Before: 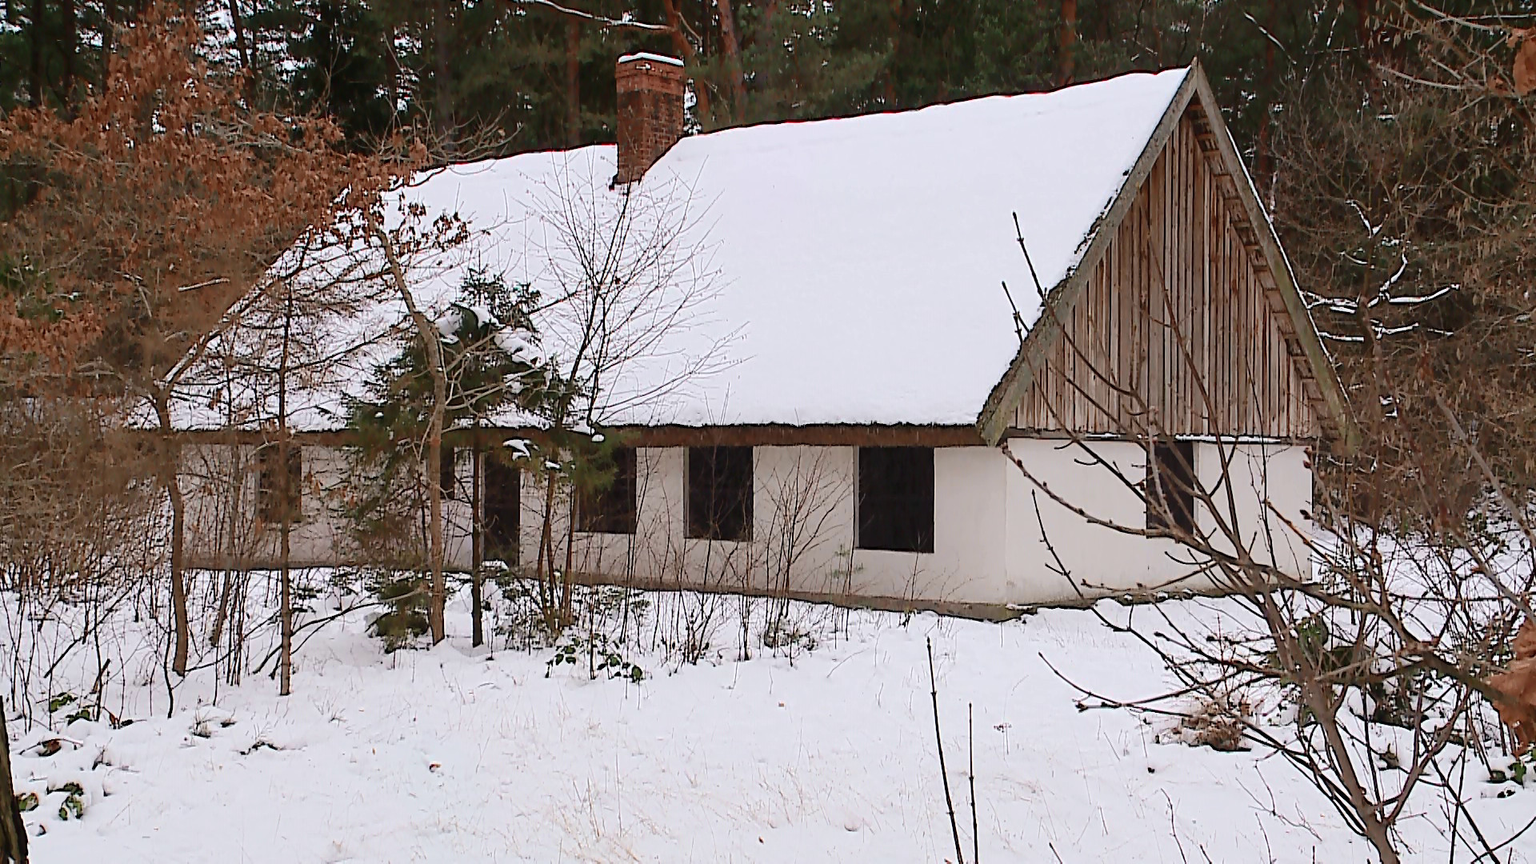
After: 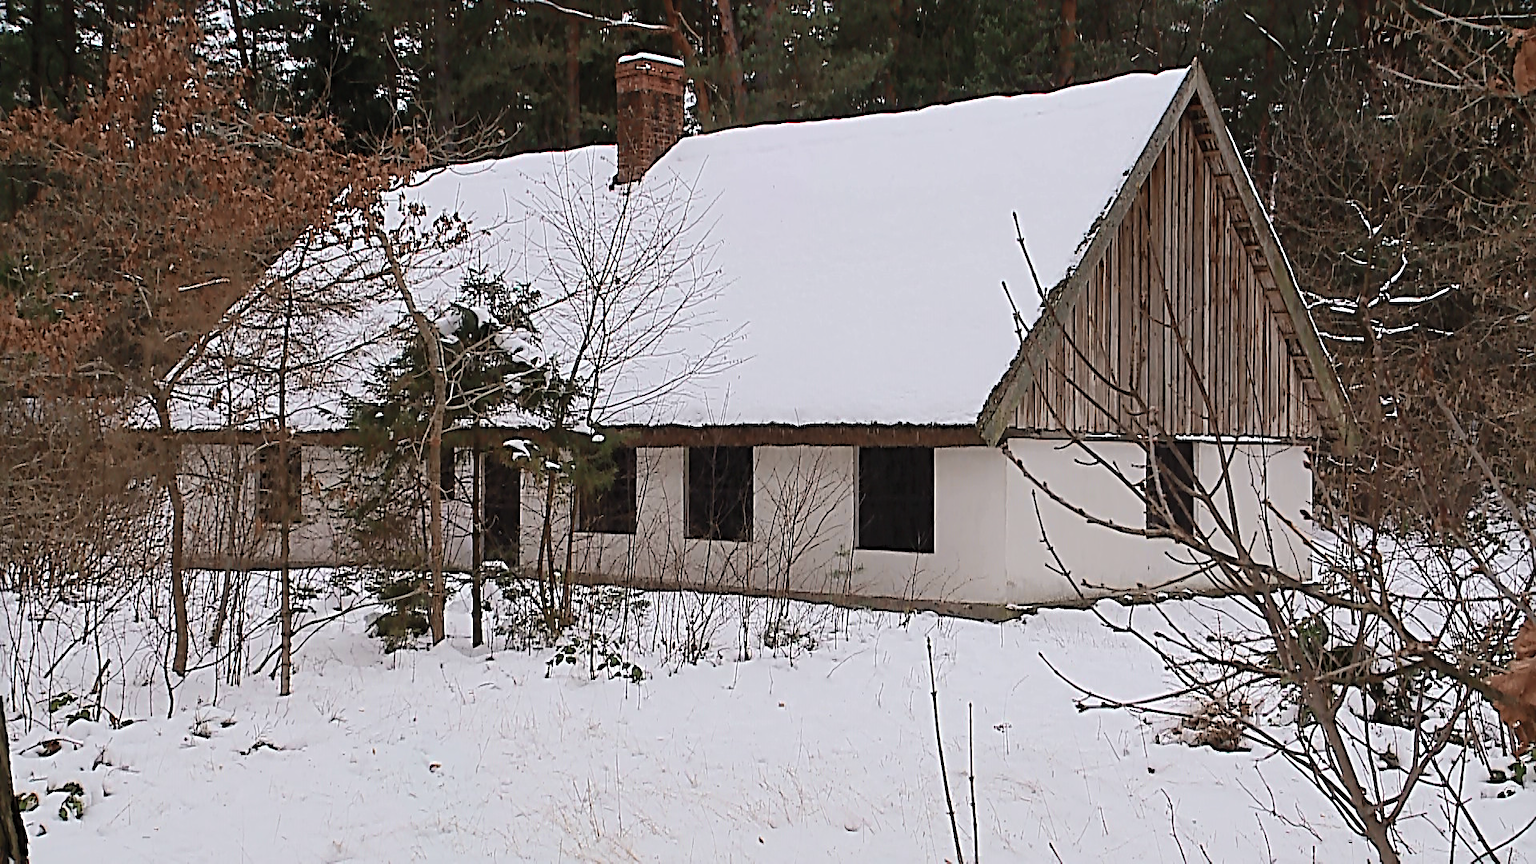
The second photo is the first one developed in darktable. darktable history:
contrast brightness saturation: contrast -0.1, saturation -0.1
sharpen: radius 4
levels: mode automatic, black 0.023%, white 99.97%, levels [0.062, 0.494, 0.925]
